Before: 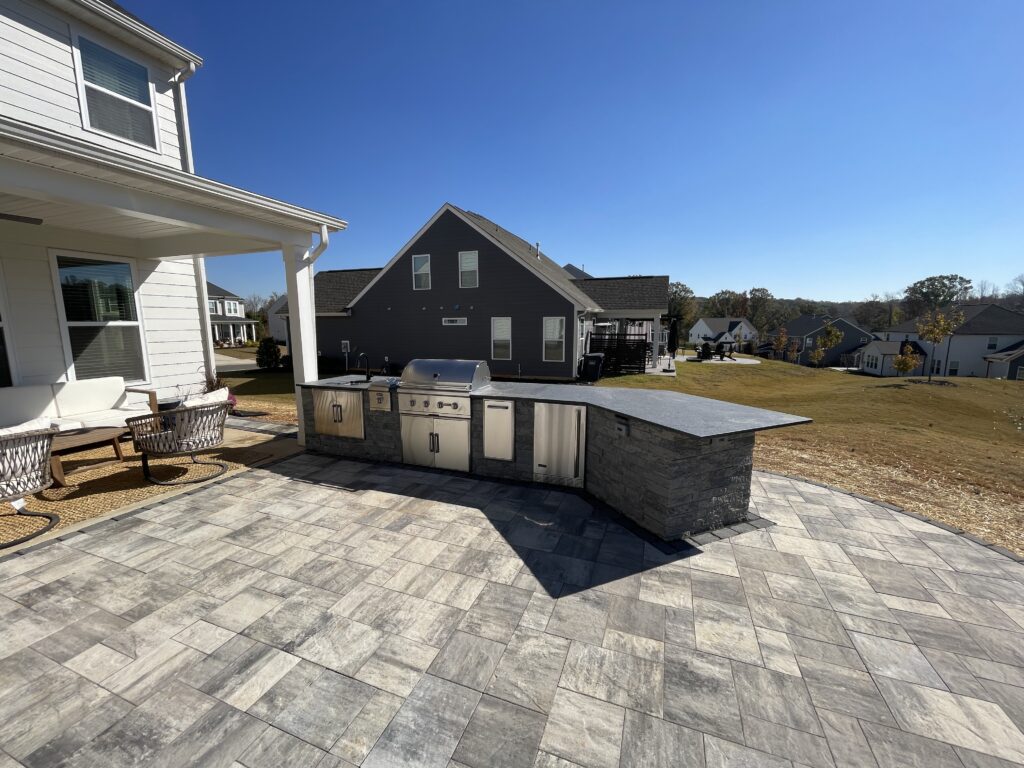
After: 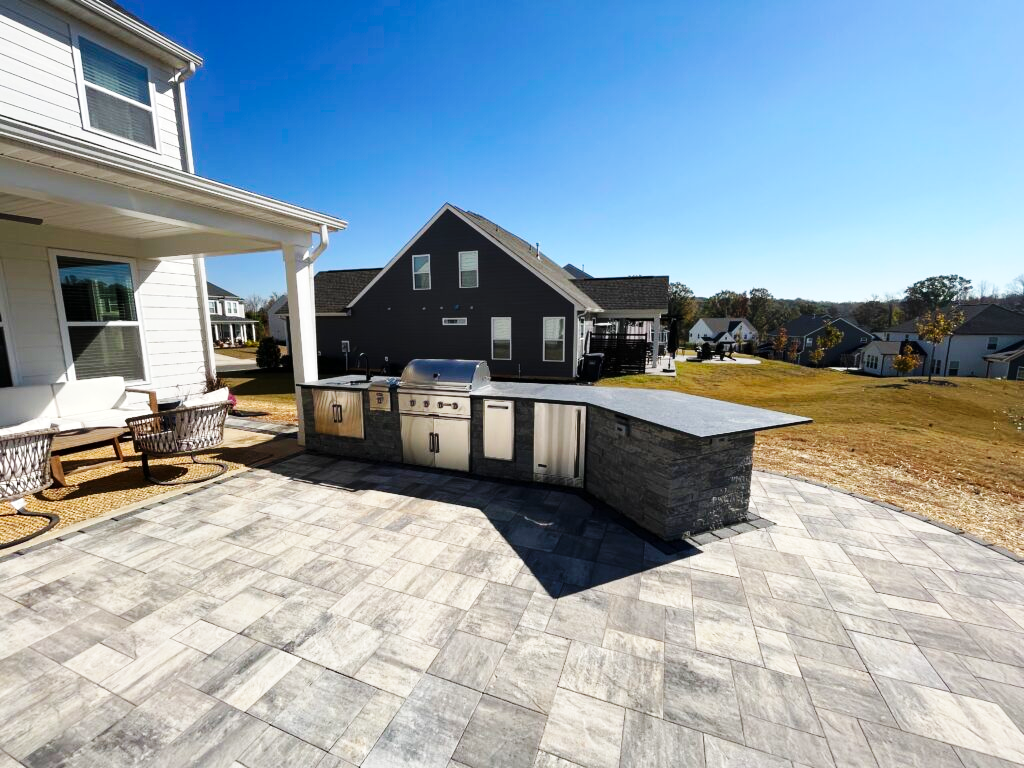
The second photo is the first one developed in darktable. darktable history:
exposure: exposure 0.127 EV, compensate highlight preservation false
base curve: curves: ch0 [(0, 0) (0.032, 0.025) (0.121, 0.166) (0.206, 0.329) (0.605, 0.79) (1, 1)], preserve colors none
